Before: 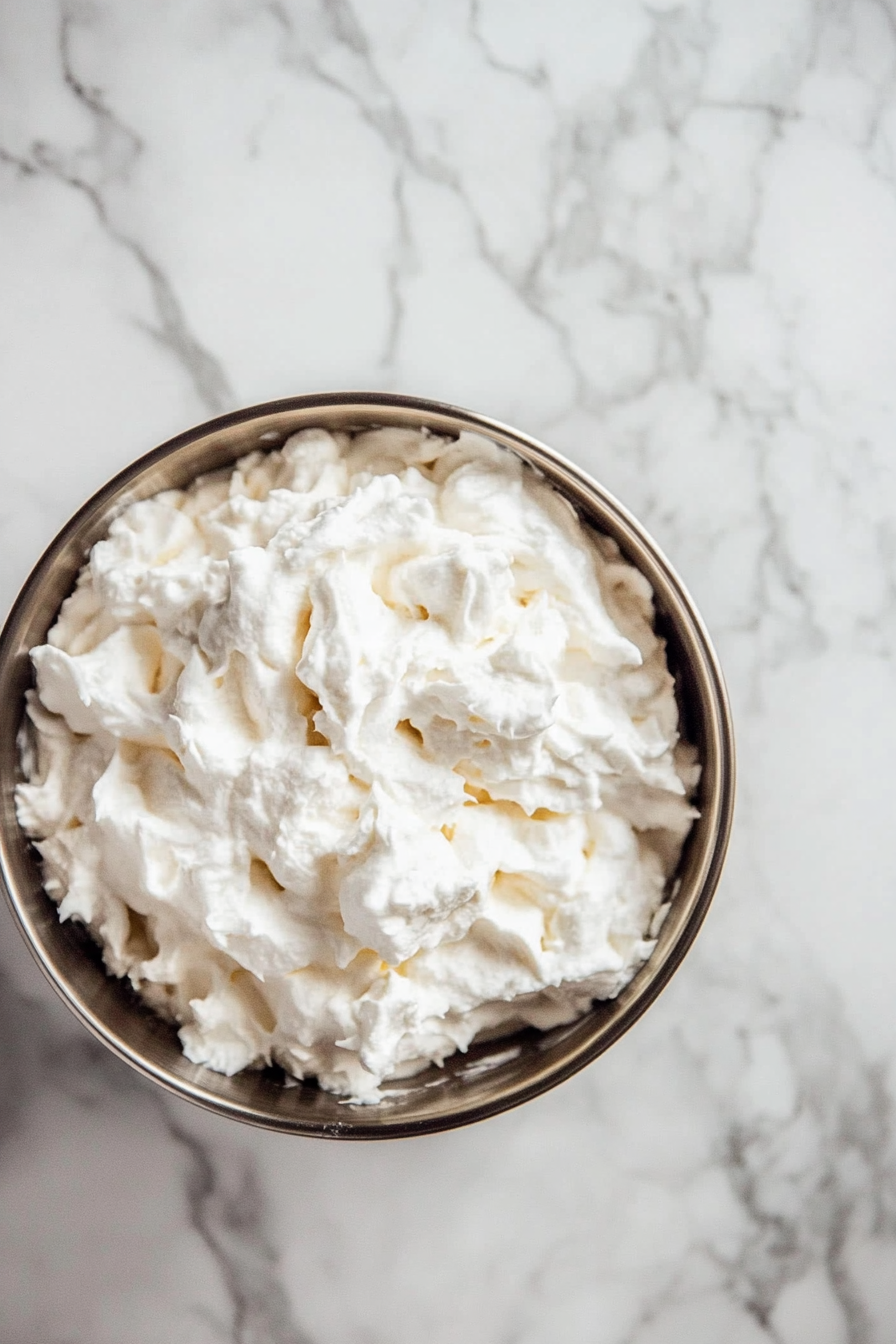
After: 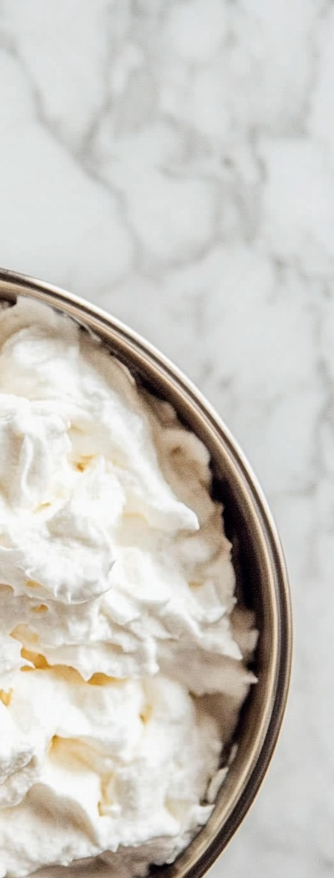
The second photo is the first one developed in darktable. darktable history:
crop and rotate: left 49.526%, top 10.086%, right 13.125%, bottom 24.539%
